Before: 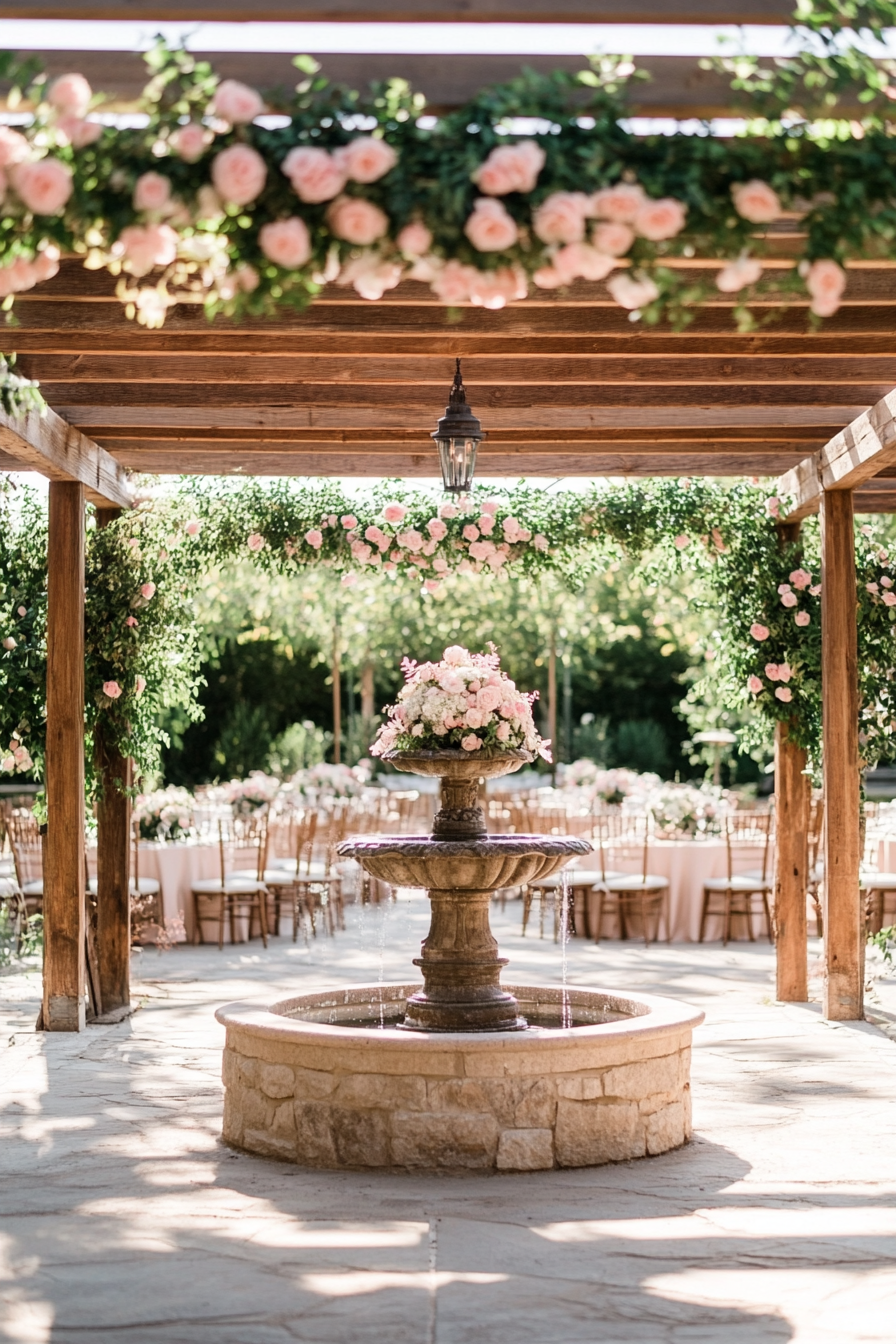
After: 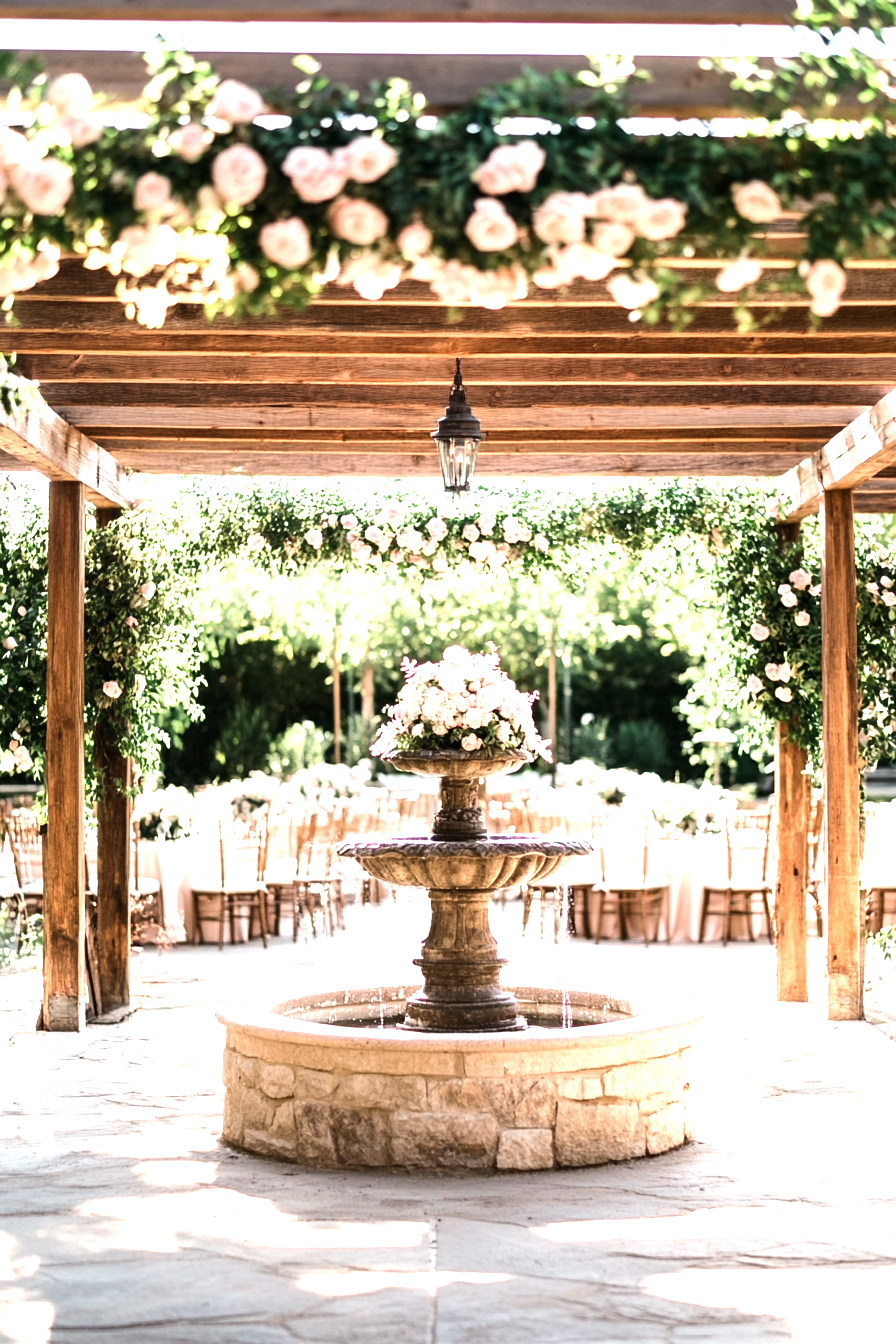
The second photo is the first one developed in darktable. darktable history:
tone equalizer: -8 EV -0.75 EV, -7 EV -0.7 EV, -6 EV -0.6 EV, -5 EV -0.4 EV, -3 EV 0.4 EV, -2 EV 0.6 EV, -1 EV 0.7 EV, +0 EV 0.75 EV, edges refinement/feathering 500, mask exposure compensation -1.57 EV, preserve details no
exposure: exposure 0.574 EV, compensate highlight preservation false
